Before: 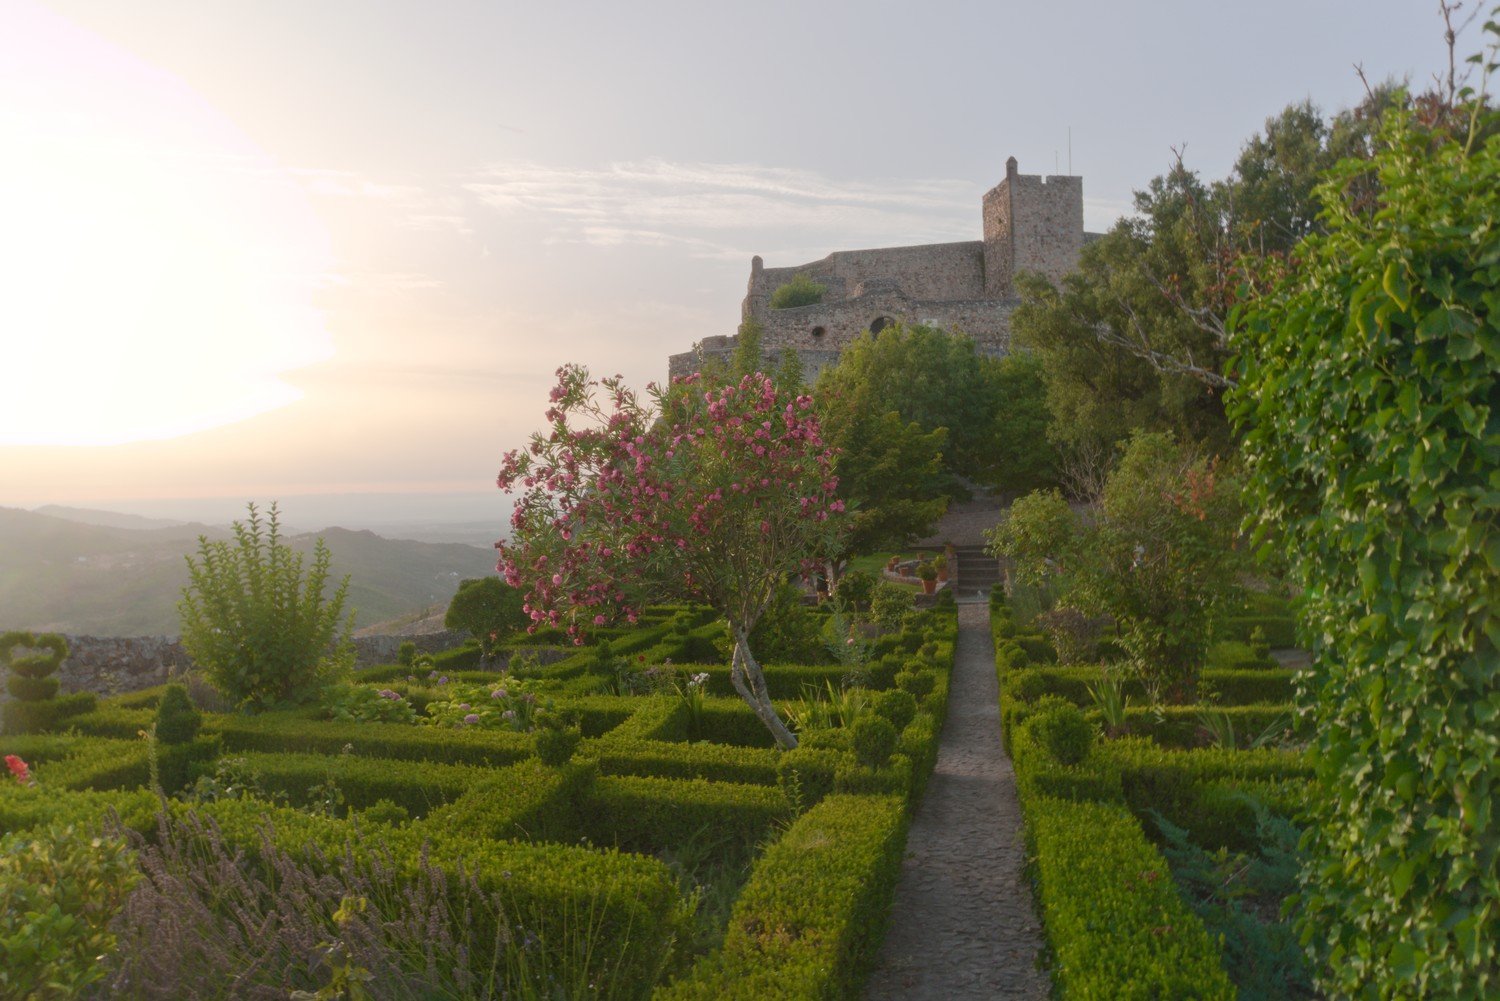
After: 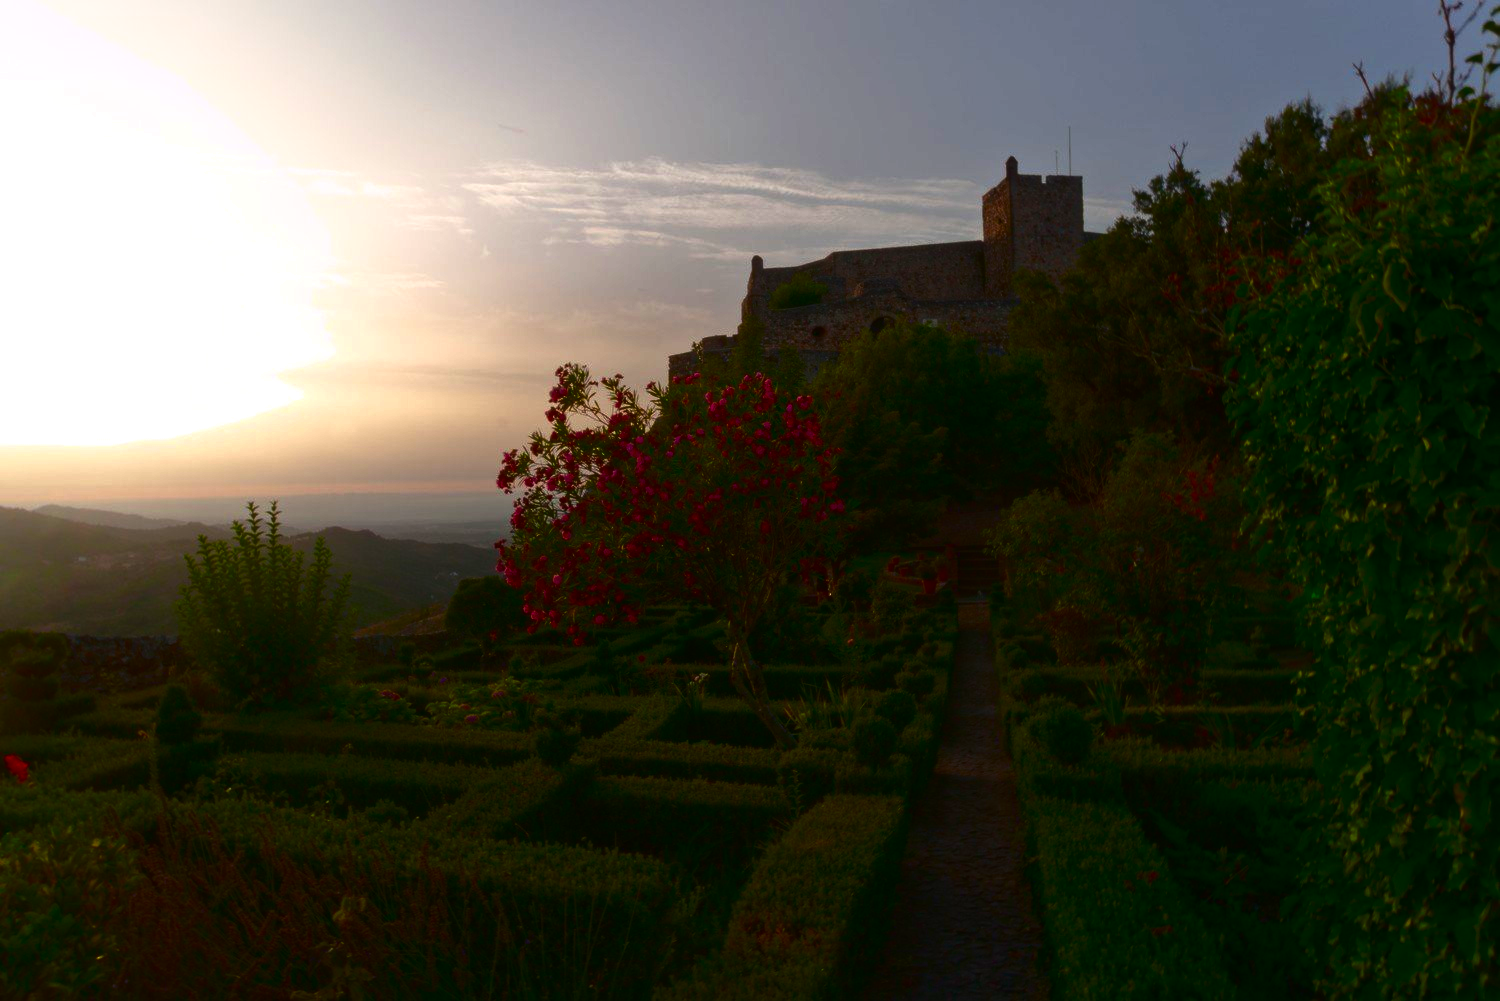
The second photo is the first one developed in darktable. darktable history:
contrast brightness saturation: brightness -1, saturation 1
haze removal: strength 0.1, compatibility mode true, adaptive false
exposure: black level correction -0.041, exposure 0.064 EV, compensate highlight preservation false
shadows and highlights: shadows -24.28, highlights 49.77, soften with gaussian
local contrast: mode bilateral grid, contrast 100, coarseness 100, detail 108%, midtone range 0.2
